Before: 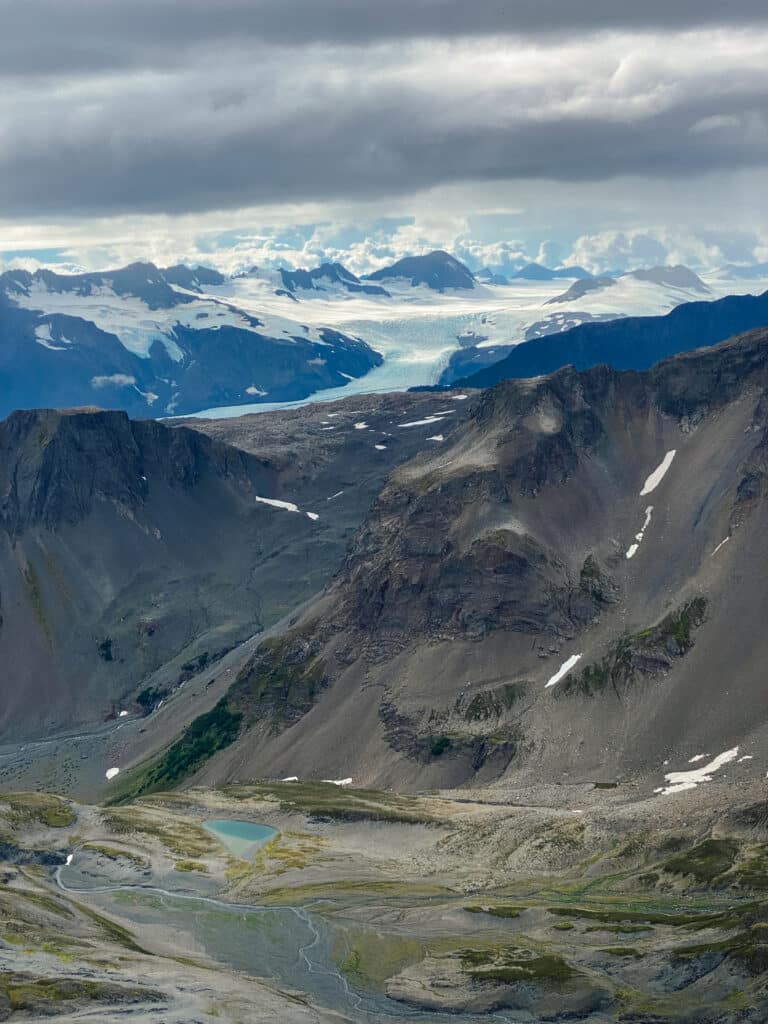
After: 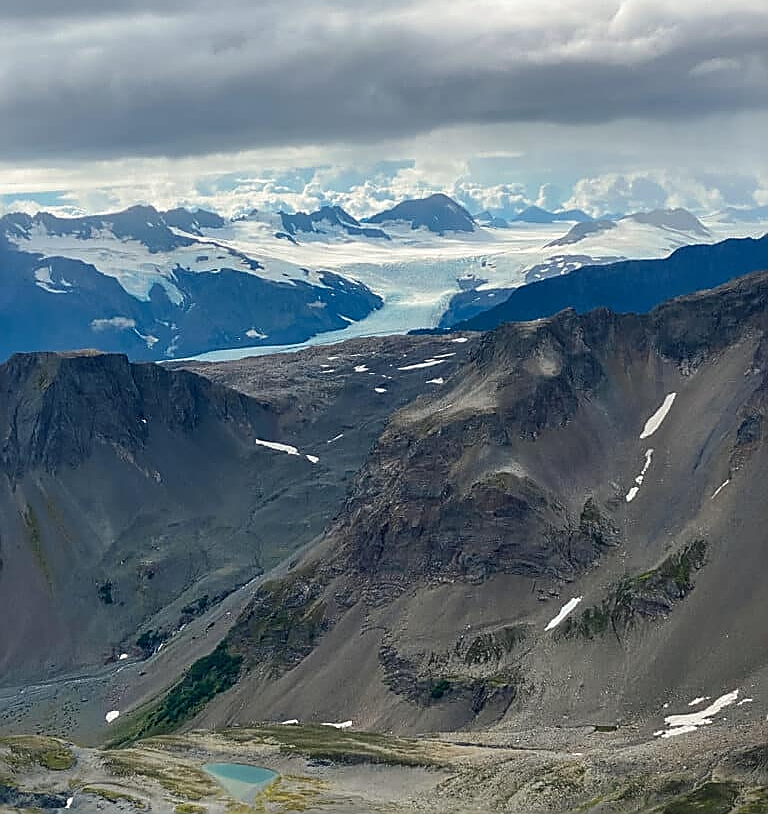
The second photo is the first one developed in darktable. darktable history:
crop and rotate: top 5.658%, bottom 14.756%
sharpen: radius 1.421, amount 1.255, threshold 0.621
